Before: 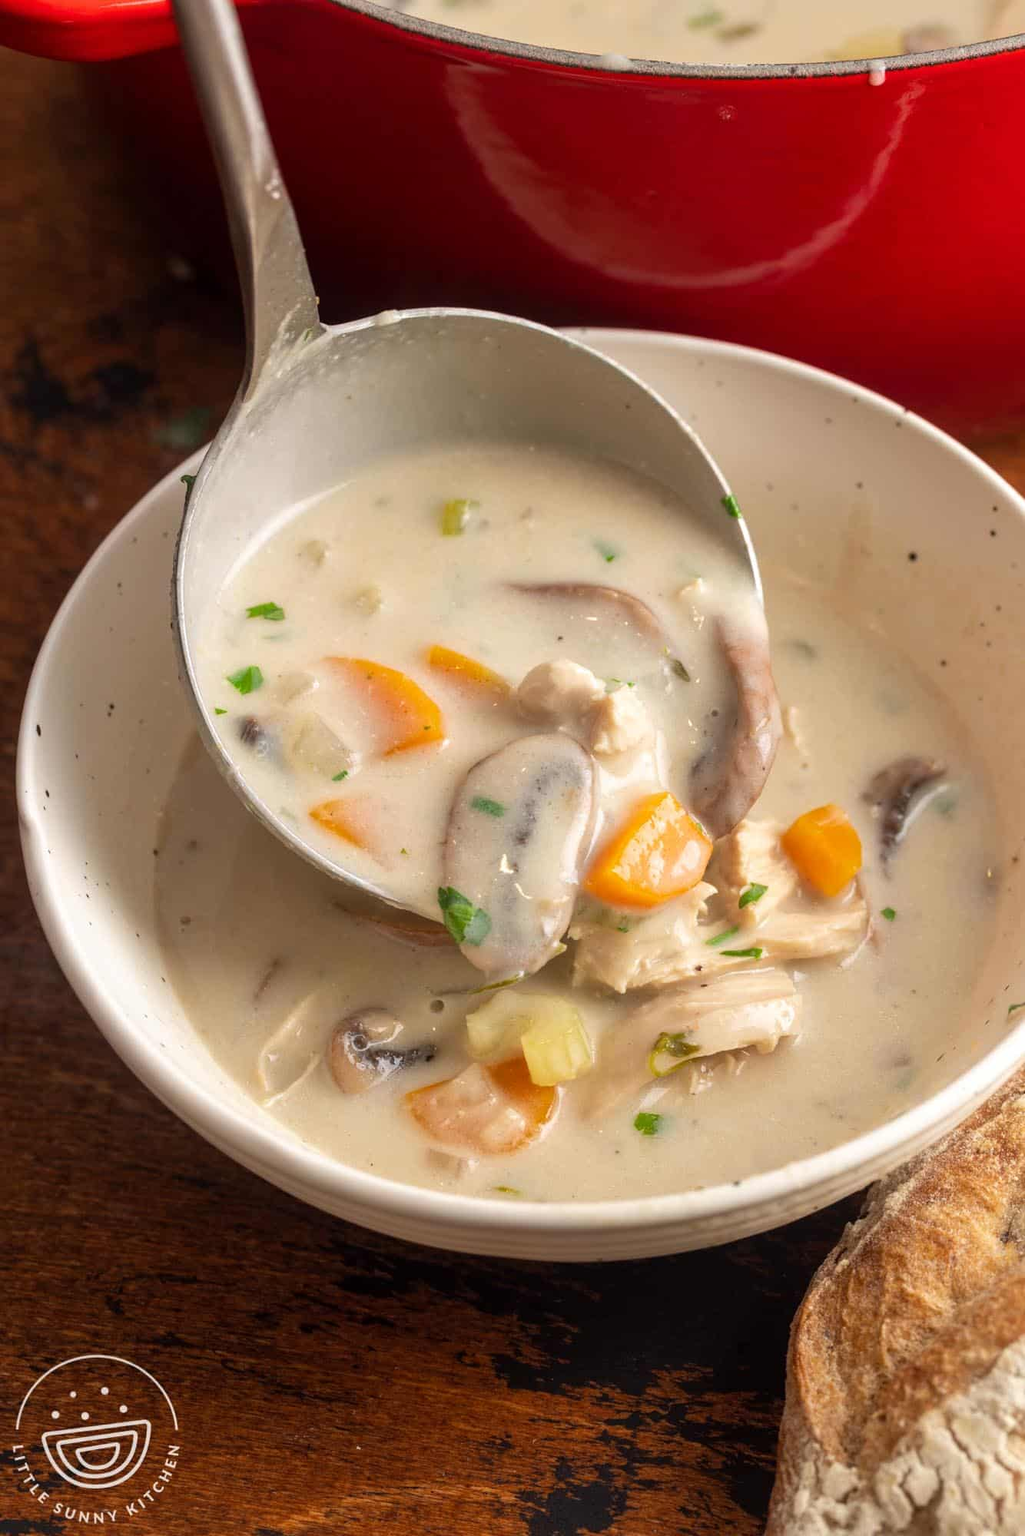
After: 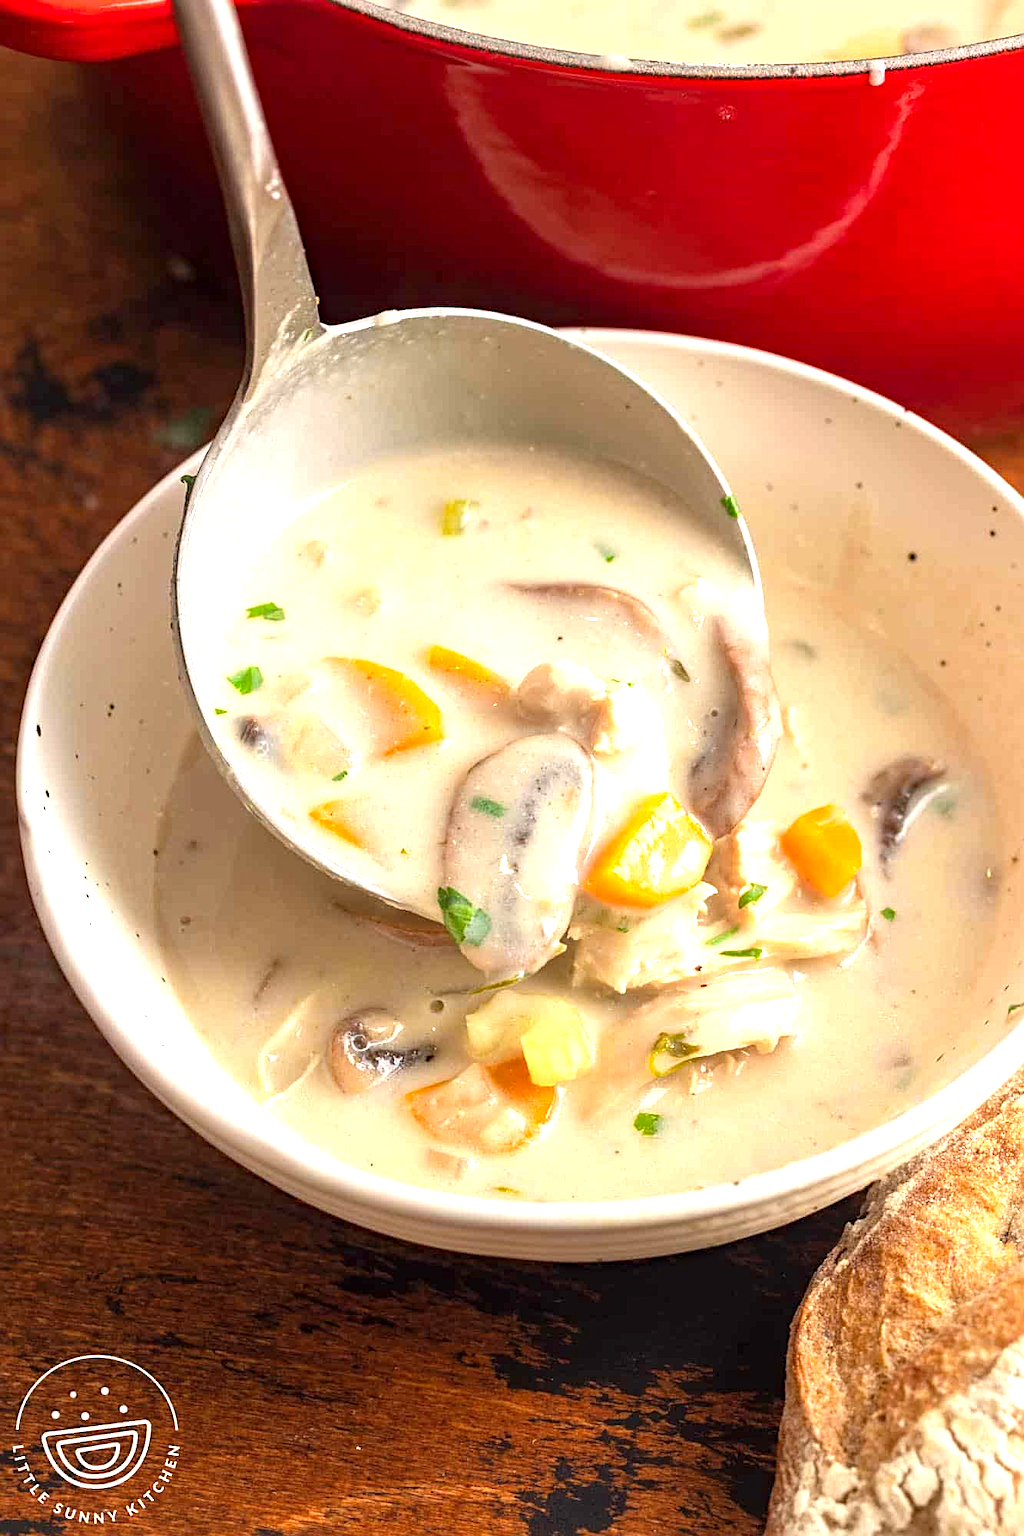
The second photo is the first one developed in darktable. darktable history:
haze removal: compatibility mode true, adaptive false
exposure: black level correction 0, exposure 1 EV, compensate highlight preservation false
sharpen: radius 2.195, amount 0.379, threshold 0.056
